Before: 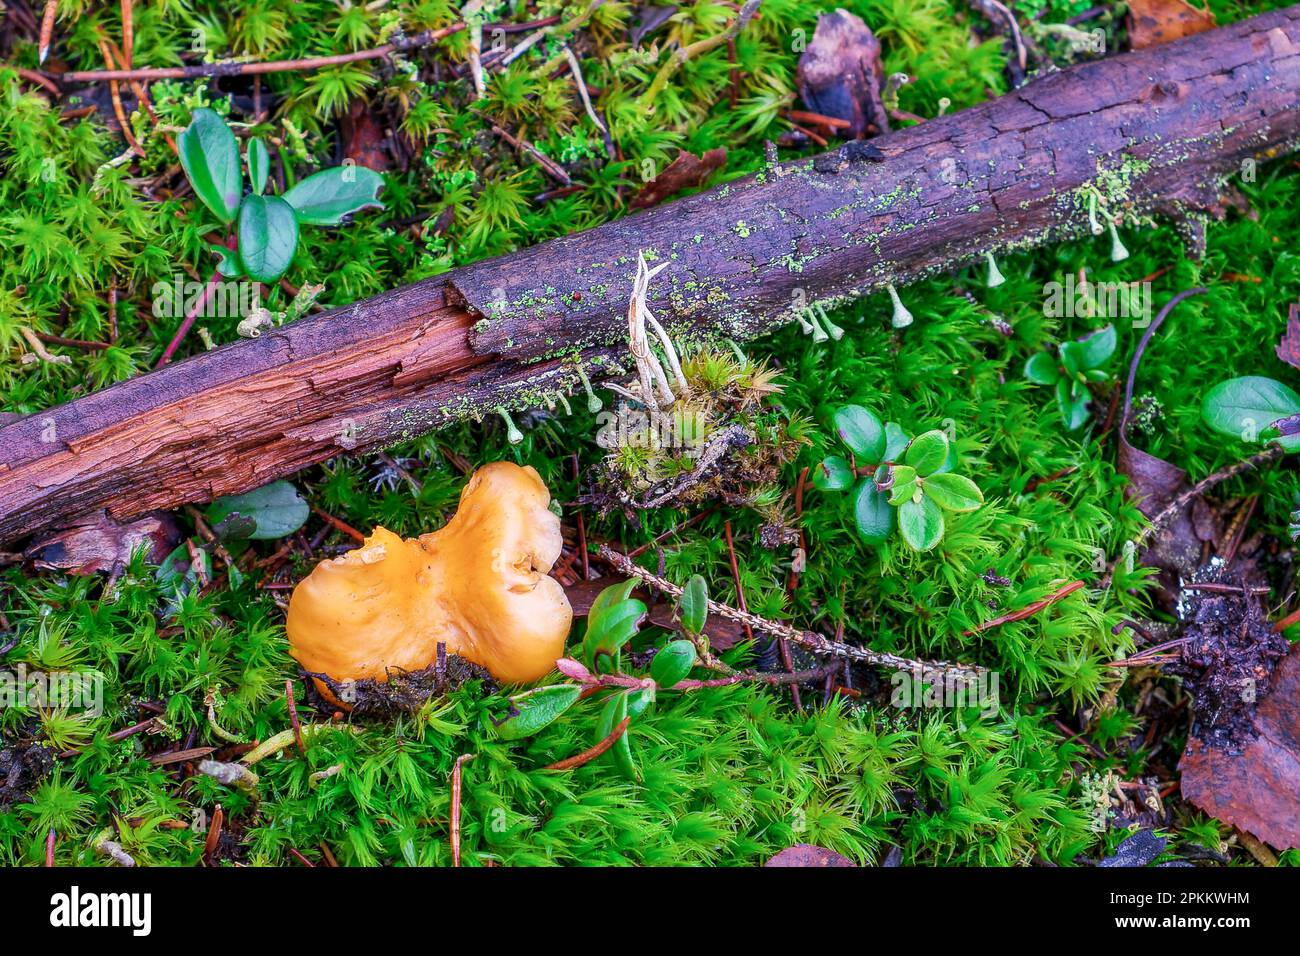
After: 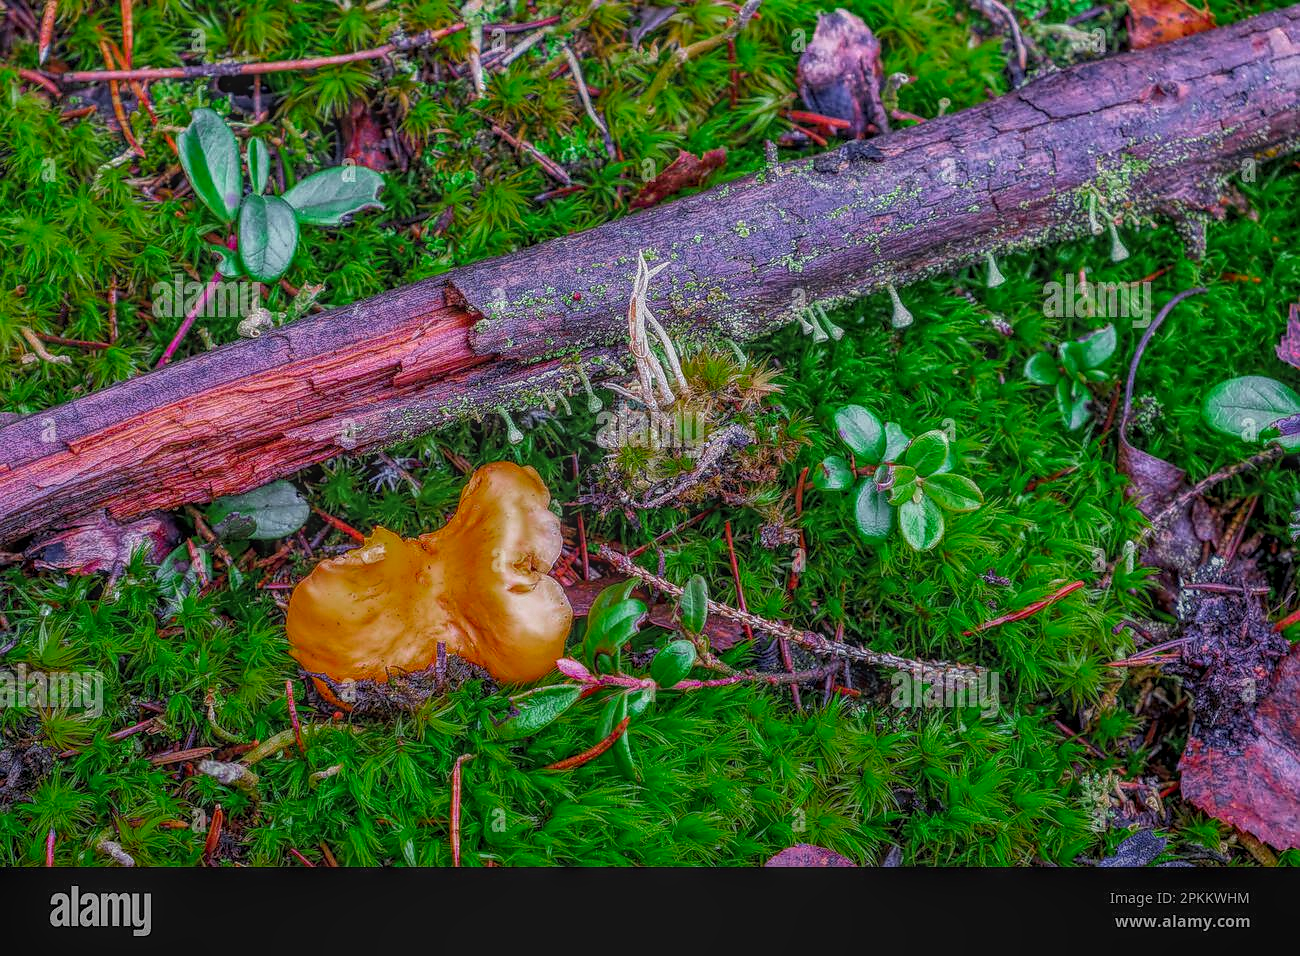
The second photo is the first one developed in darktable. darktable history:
color zones: curves: ch0 [(0, 0.48) (0.209, 0.398) (0.305, 0.332) (0.429, 0.493) (0.571, 0.5) (0.714, 0.5) (0.857, 0.5) (1, 0.48)]; ch1 [(0, 0.633) (0.143, 0.586) (0.286, 0.489) (0.429, 0.448) (0.571, 0.31) (0.714, 0.335) (0.857, 0.492) (1, 0.633)]; ch2 [(0, 0.448) (0.143, 0.498) (0.286, 0.5) (0.429, 0.5) (0.571, 0.5) (0.714, 0.5) (0.857, 0.5) (1, 0.448)]
local contrast: highlights 20%, shadows 30%, detail 200%, midtone range 0.2
sharpen: radius 1, threshold 1
